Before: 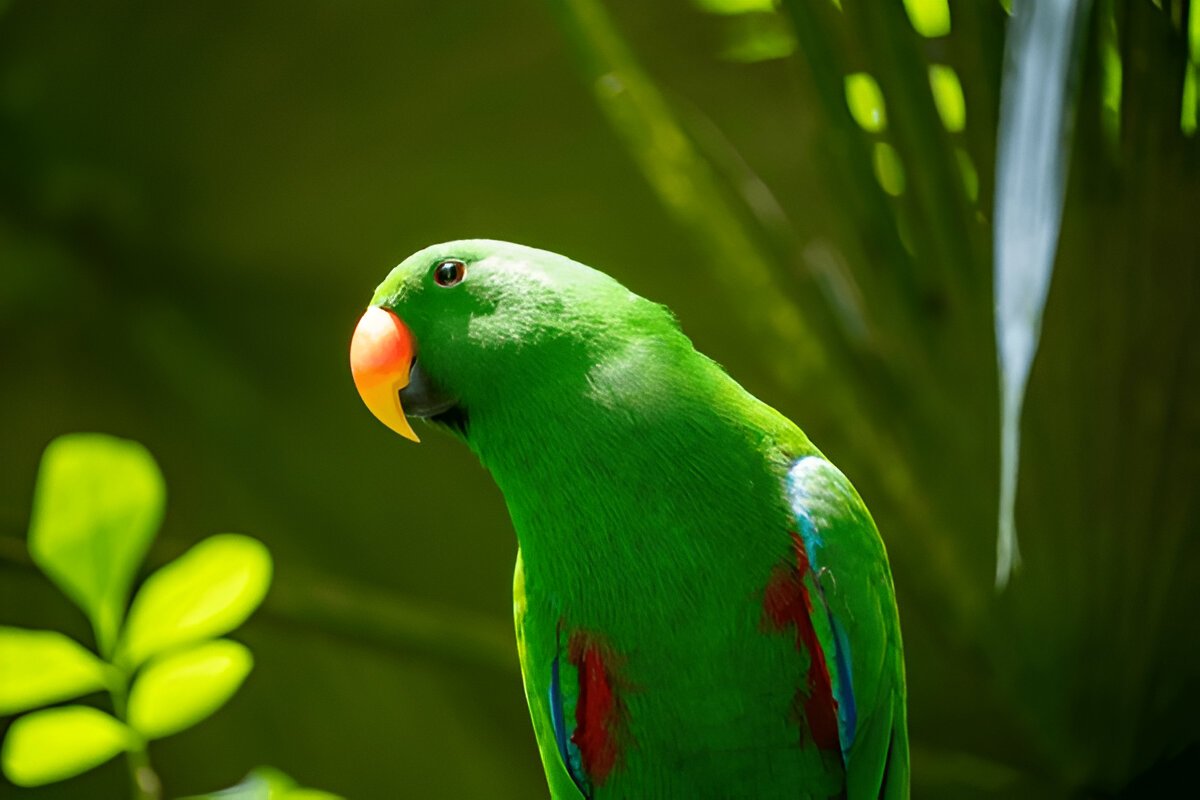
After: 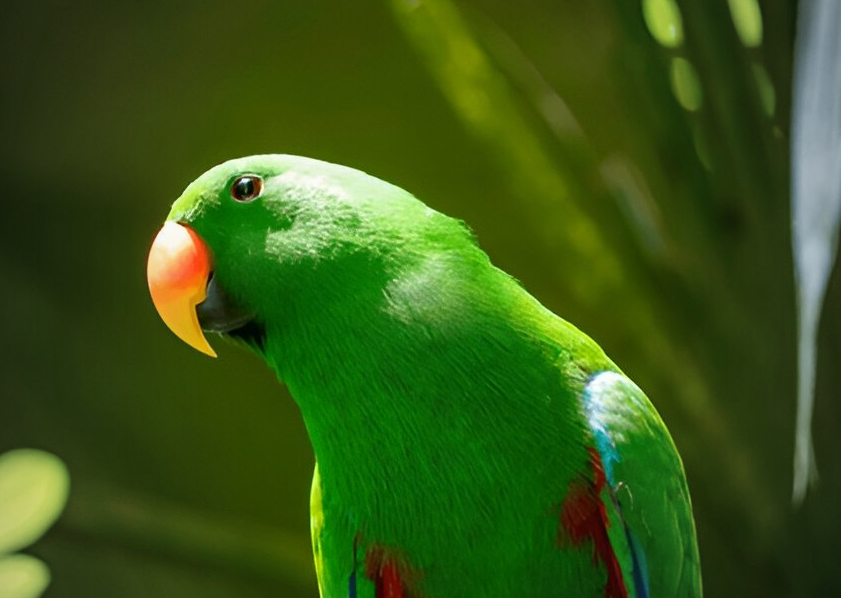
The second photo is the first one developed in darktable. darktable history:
crop and rotate: left 16.987%, top 10.84%, right 12.857%, bottom 14.374%
vignetting: fall-off start 72.09%, fall-off radius 108.26%, brightness -0.475, width/height ratio 0.735
